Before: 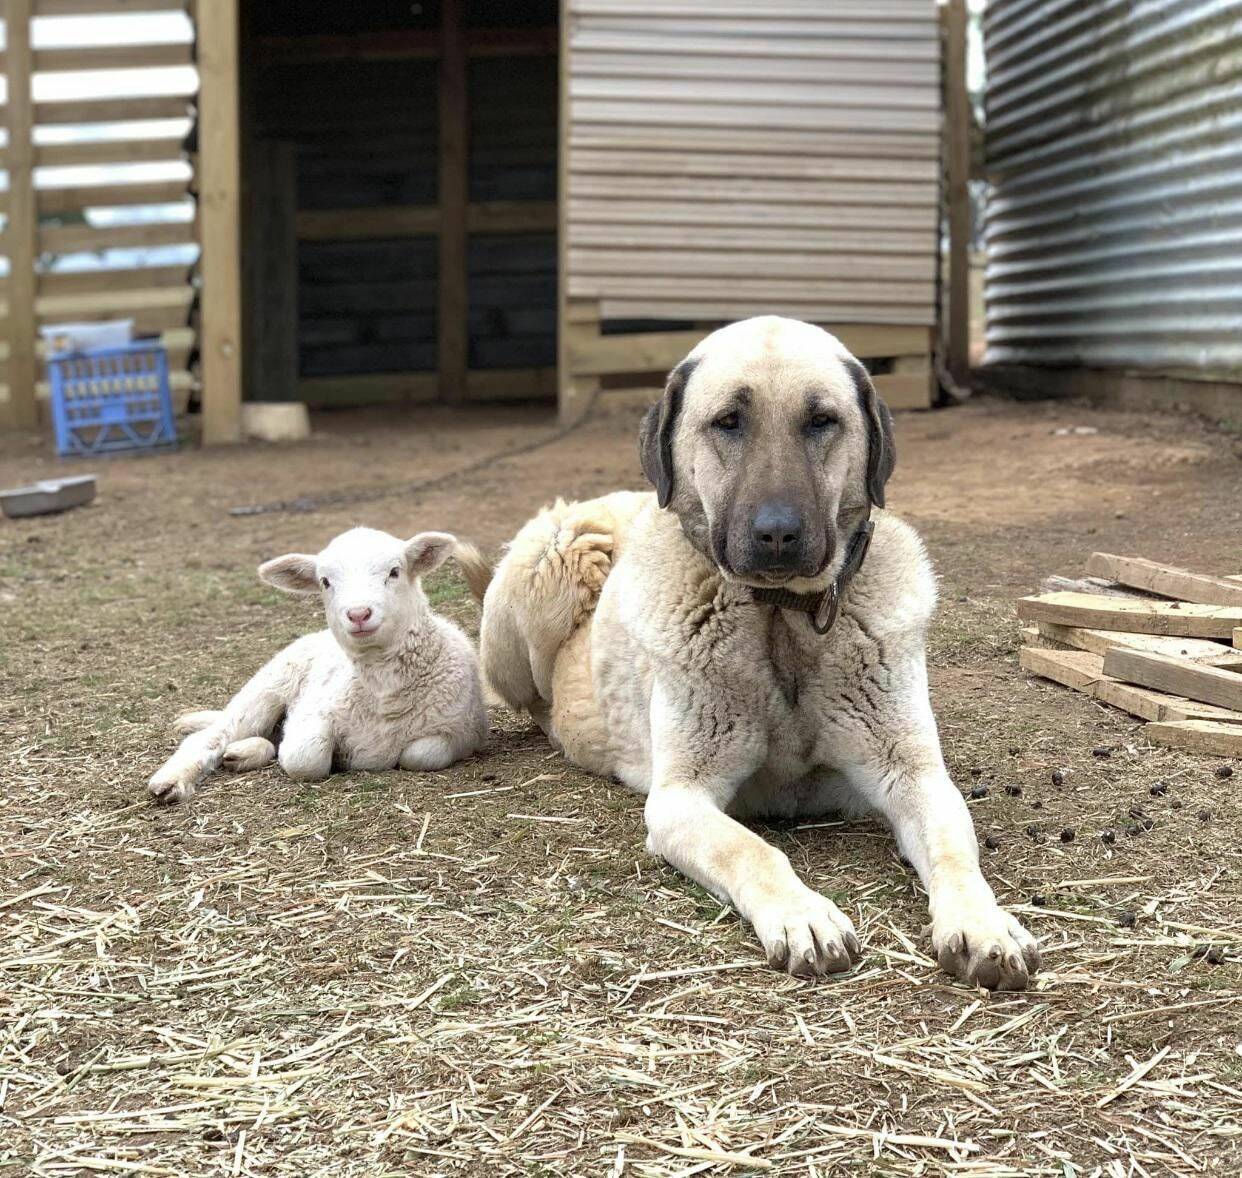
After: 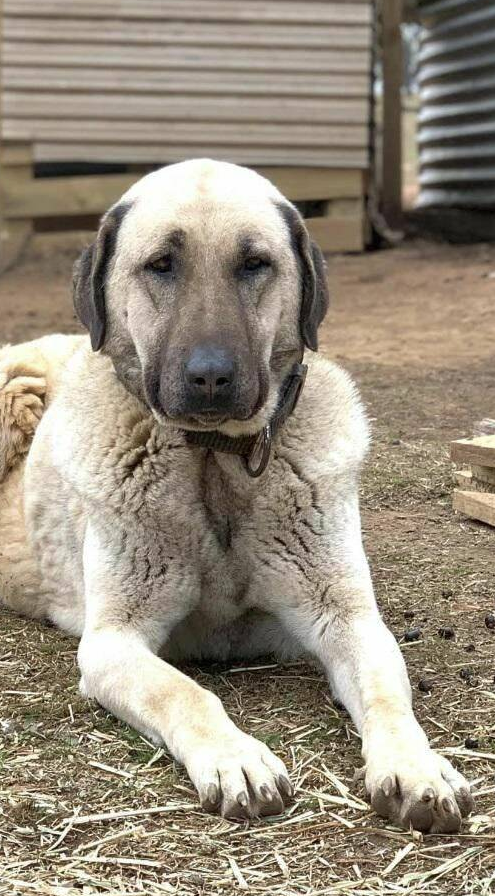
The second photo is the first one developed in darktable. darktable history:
shadows and highlights: low approximation 0.01, soften with gaussian
crop: left 45.721%, top 13.393%, right 14.118%, bottom 10.01%
